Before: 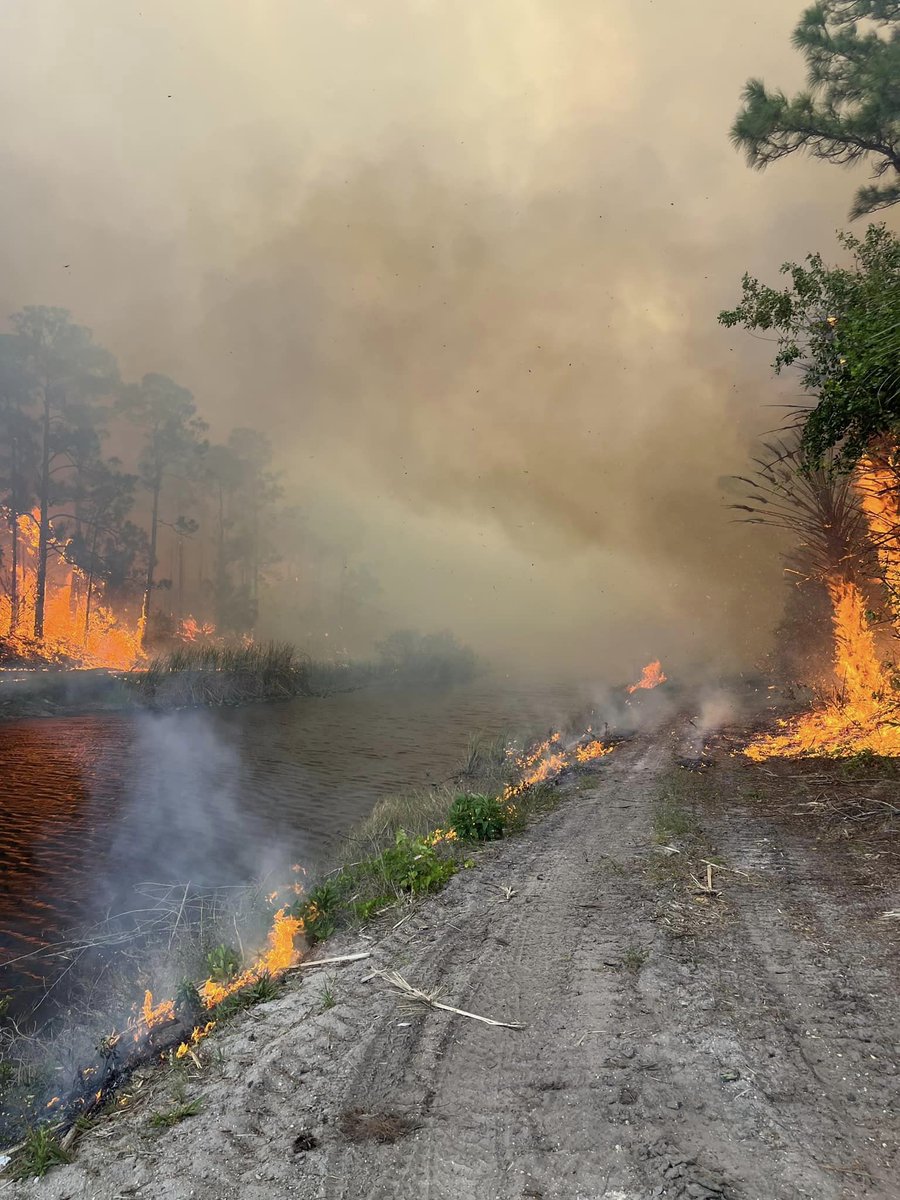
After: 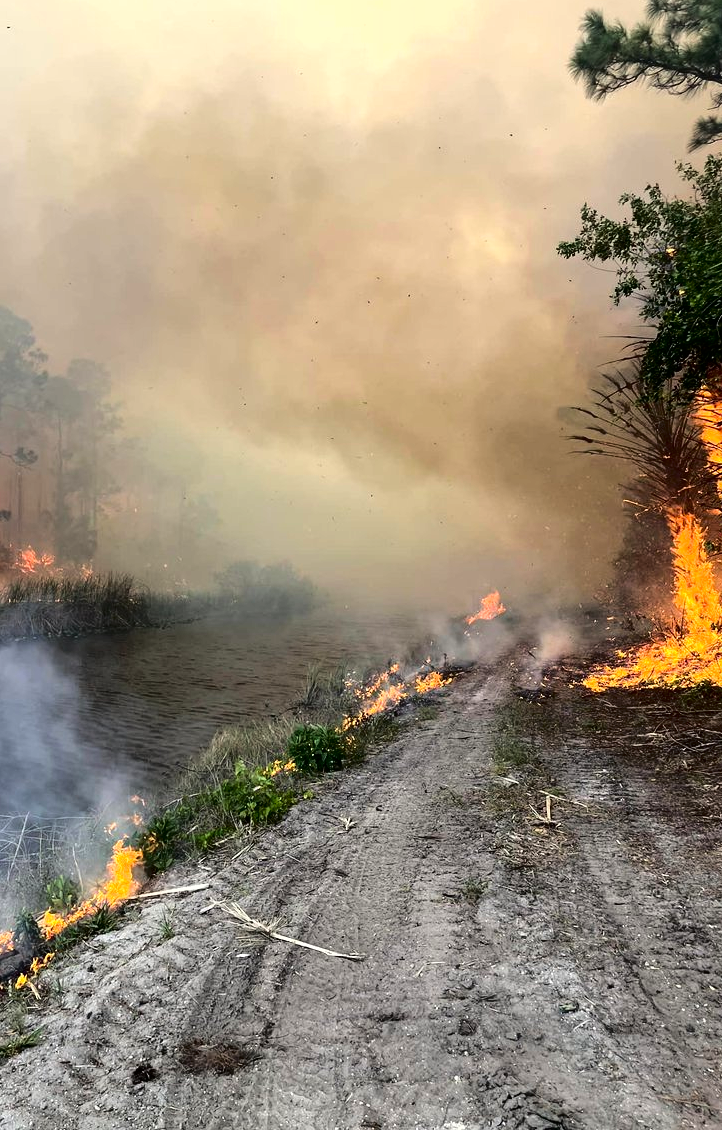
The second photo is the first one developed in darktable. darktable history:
crop and rotate: left 17.959%, top 5.771%, right 1.742%
fill light: exposure -2 EV, width 8.6
tone equalizer: -8 EV -0.75 EV, -7 EV -0.7 EV, -6 EV -0.6 EV, -5 EV -0.4 EV, -3 EV 0.4 EV, -2 EV 0.6 EV, -1 EV 0.7 EV, +0 EV 0.75 EV, edges refinement/feathering 500, mask exposure compensation -1.57 EV, preserve details no
